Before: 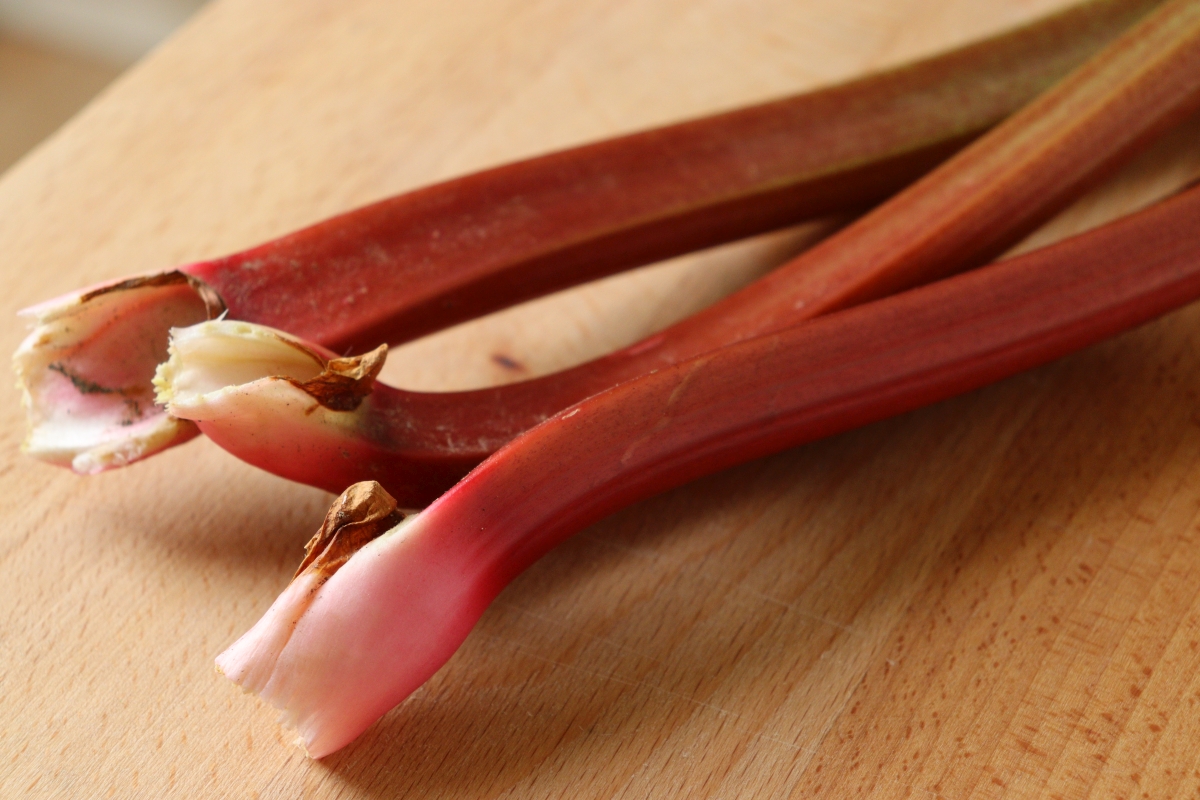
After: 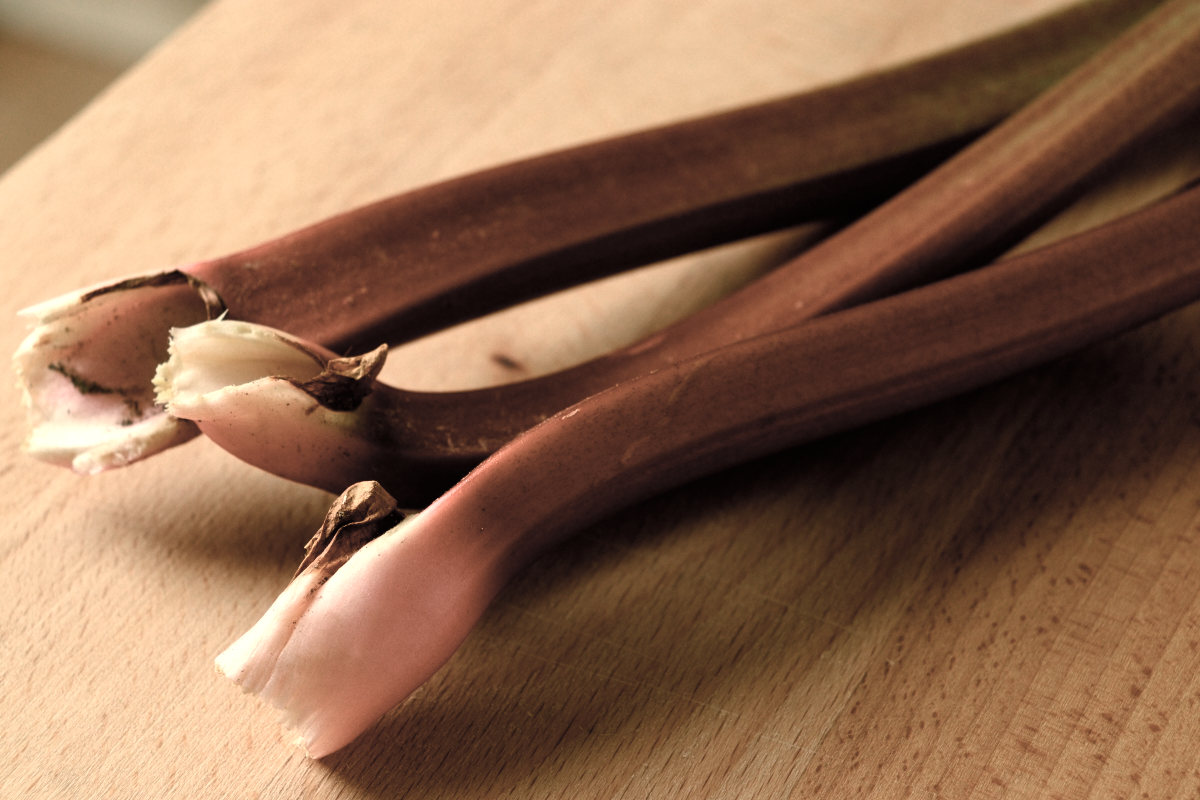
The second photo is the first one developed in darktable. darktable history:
color balance rgb: perceptual saturation grading › global saturation 20%, perceptual saturation grading › highlights -25%, perceptual saturation grading › shadows 25%
color balance: mode lift, gamma, gain (sRGB), lift [1.014, 0.966, 0.918, 0.87], gamma [0.86, 0.734, 0.918, 0.976], gain [1.063, 1.13, 1.063, 0.86]
color zones: curves: ch0 [(0, 0.613) (0.01, 0.613) (0.245, 0.448) (0.498, 0.529) (0.642, 0.665) (0.879, 0.777) (0.99, 0.613)]; ch1 [(0, 0.035) (0.121, 0.189) (0.259, 0.197) (0.415, 0.061) (0.589, 0.022) (0.732, 0.022) (0.857, 0.026) (0.991, 0.053)]
color correction: saturation 1.1
